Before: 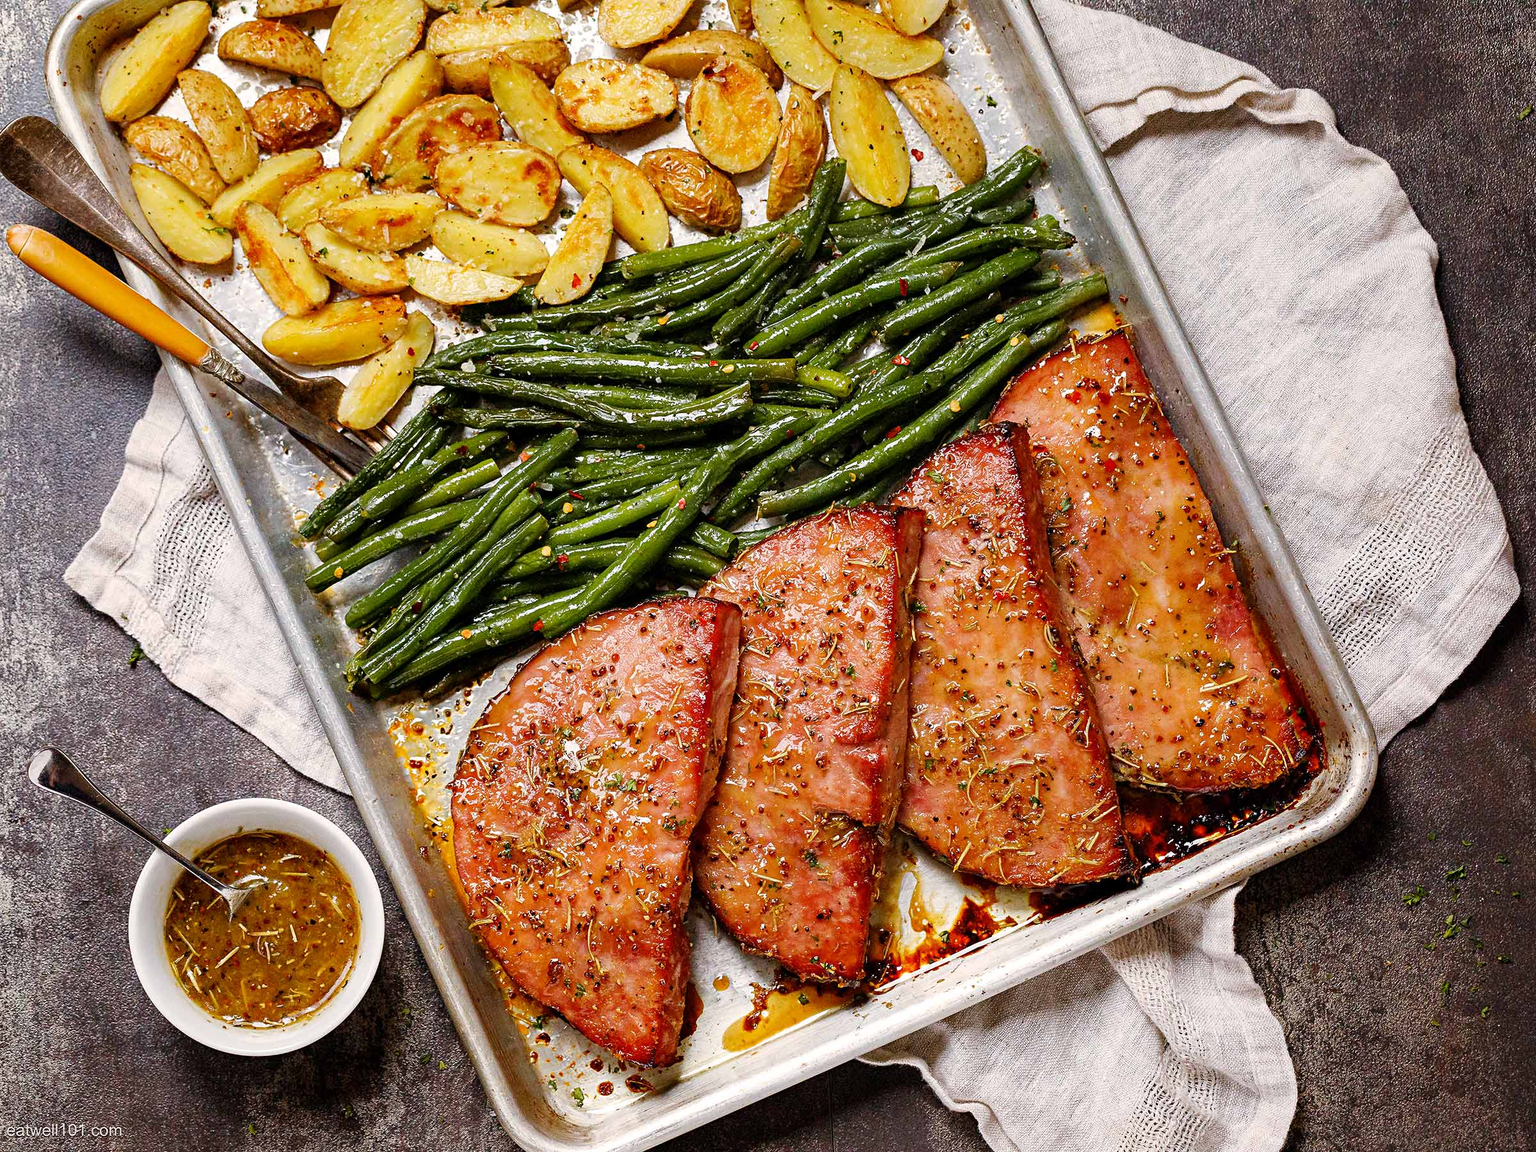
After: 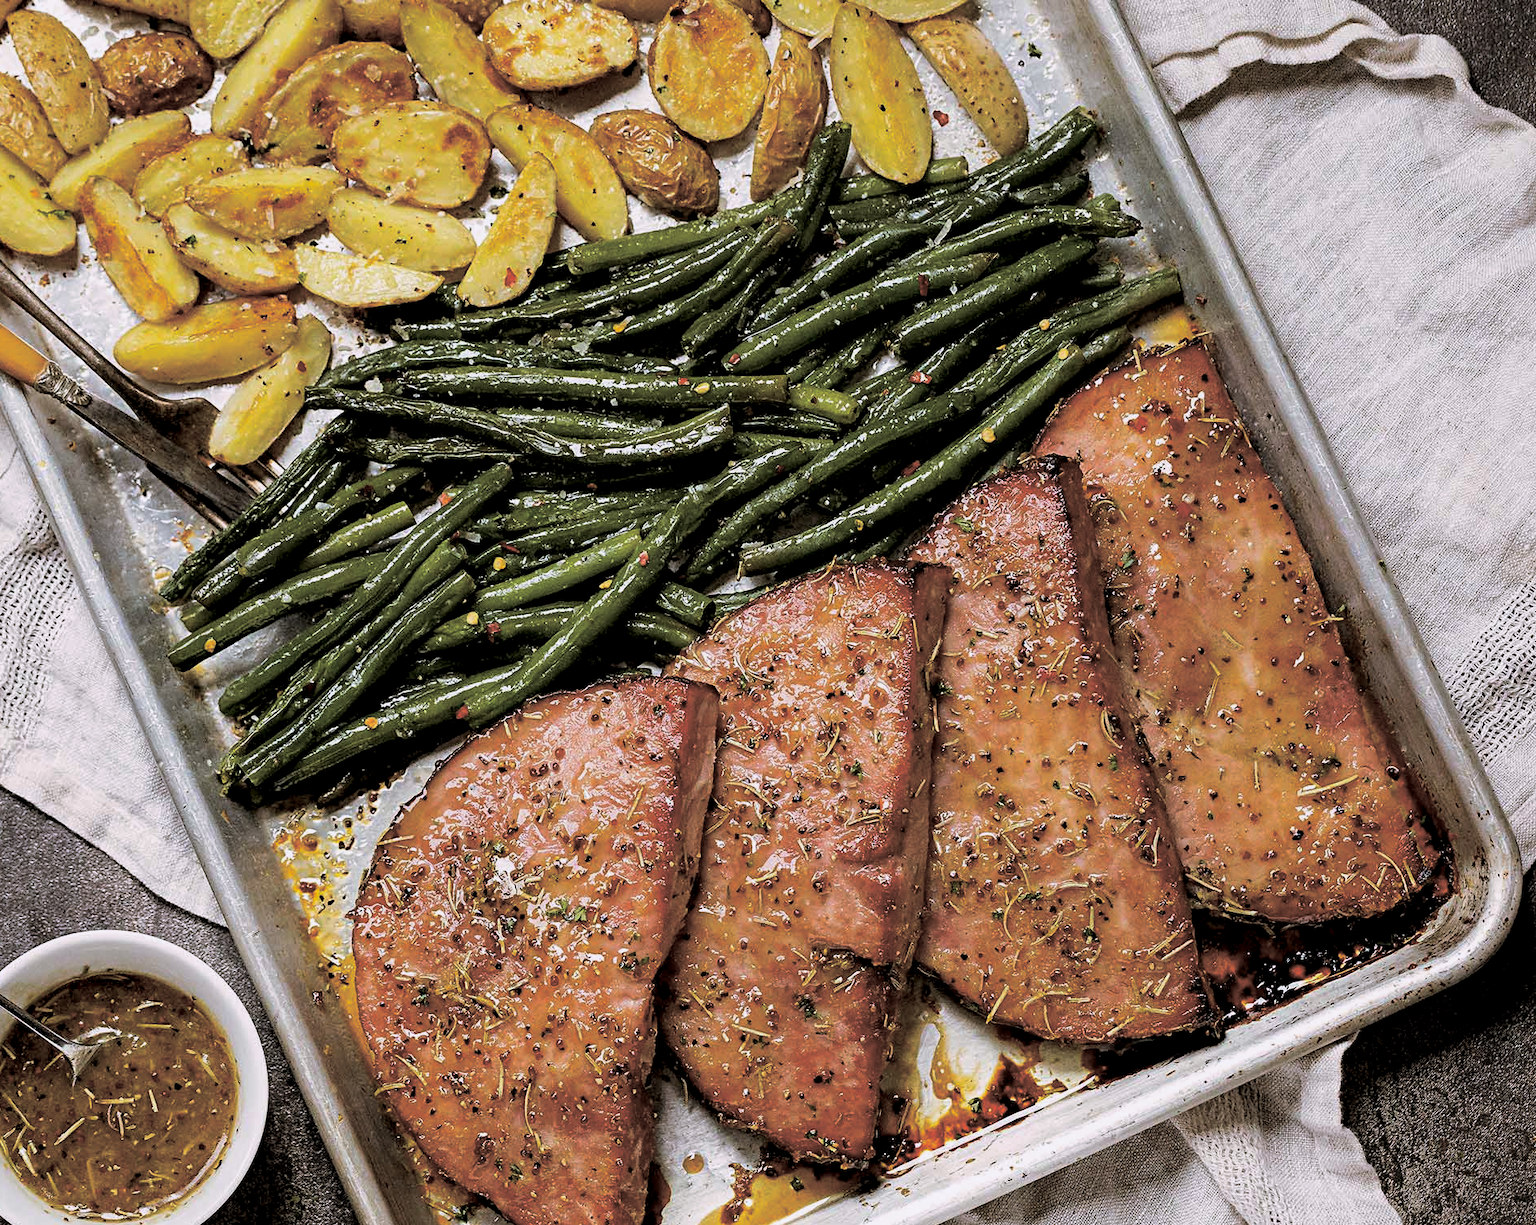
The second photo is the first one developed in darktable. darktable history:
exposure: black level correction 0.009, exposure -0.159 EV, compensate highlight preservation false
crop: left 11.225%, top 5.381%, right 9.565%, bottom 10.314%
split-toning: shadows › hue 46.8°, shadows › saturation 0.17, highlights › hue 316.8°, highlights › saturation 0.27, balance -51.82
white balance: red 0.98, blue 1.034
